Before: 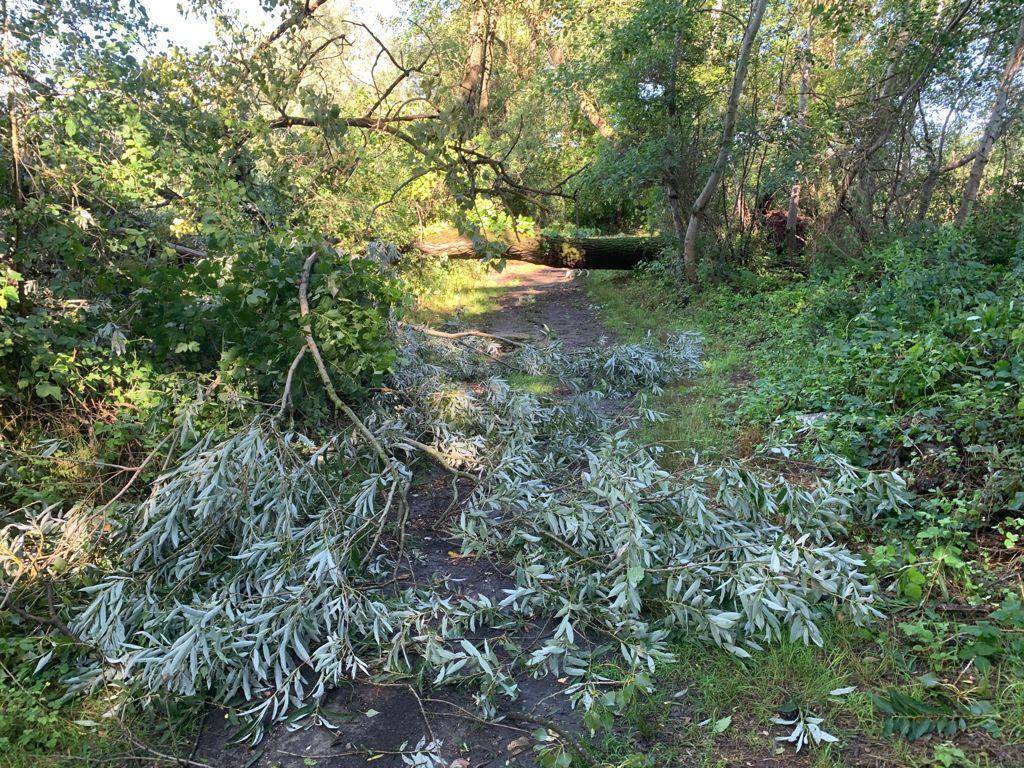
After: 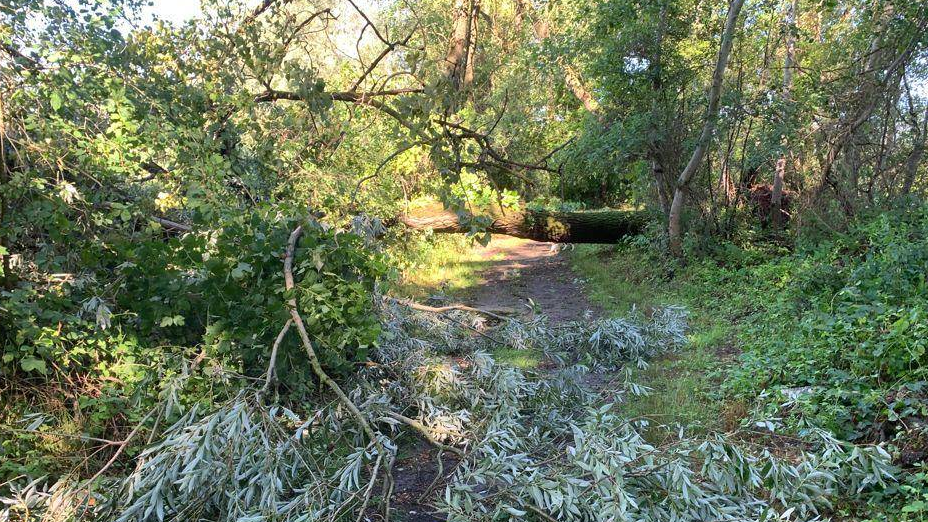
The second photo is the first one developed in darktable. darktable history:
tone equalizer: on, module defaults
shadows and highlights: shadows 20.55, highlights -20.99, soften with gaussian
crop: left 1.509%, top 3.452%, right 7.696%, bottom 28.452%
